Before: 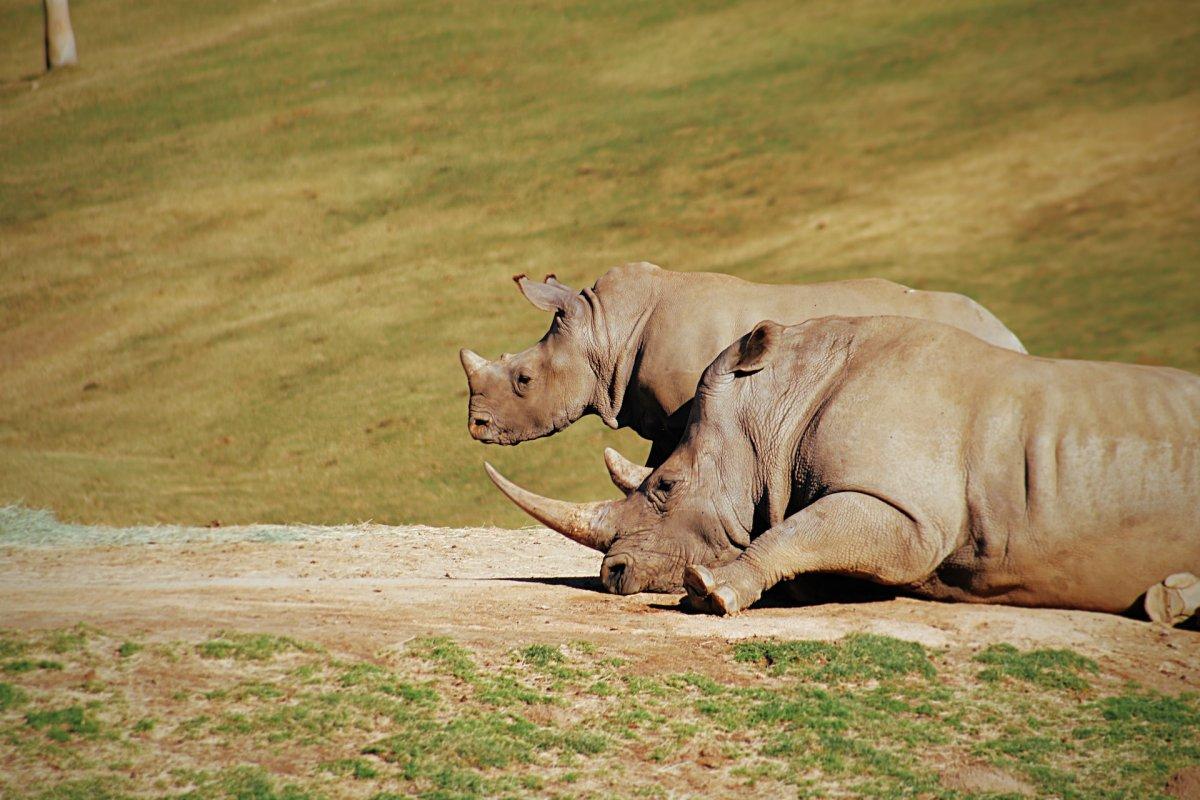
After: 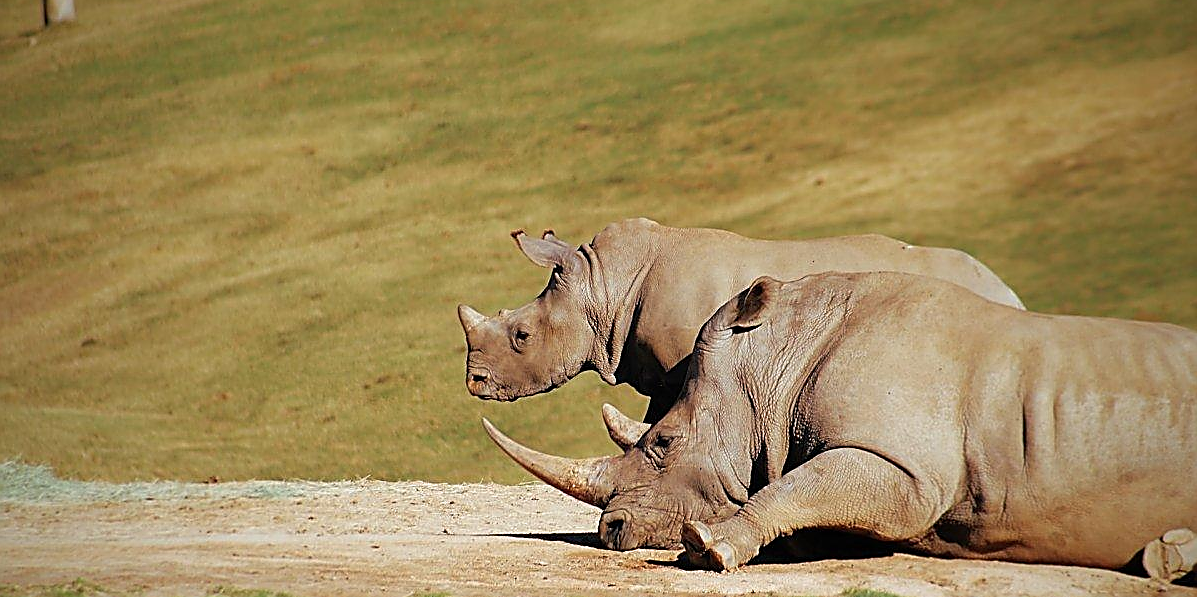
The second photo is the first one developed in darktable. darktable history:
sharpen: radius 1.412, amount 1.248, threshold 0.73
crop: left 0.219%, top 5.542%, bottom 19.801%
